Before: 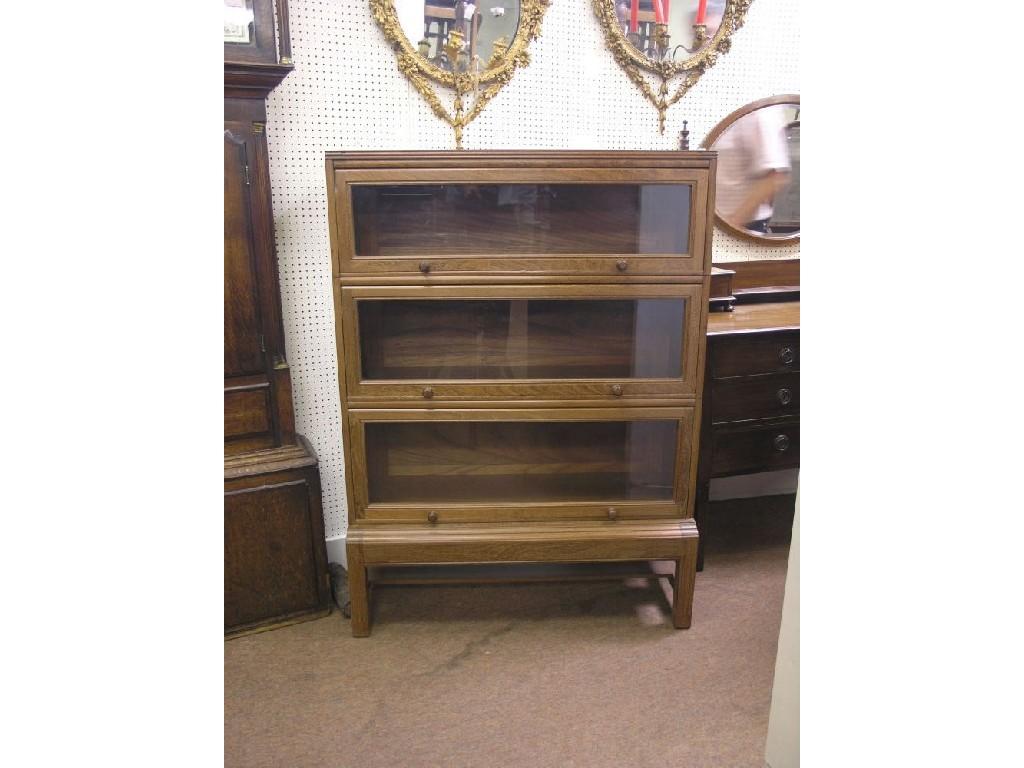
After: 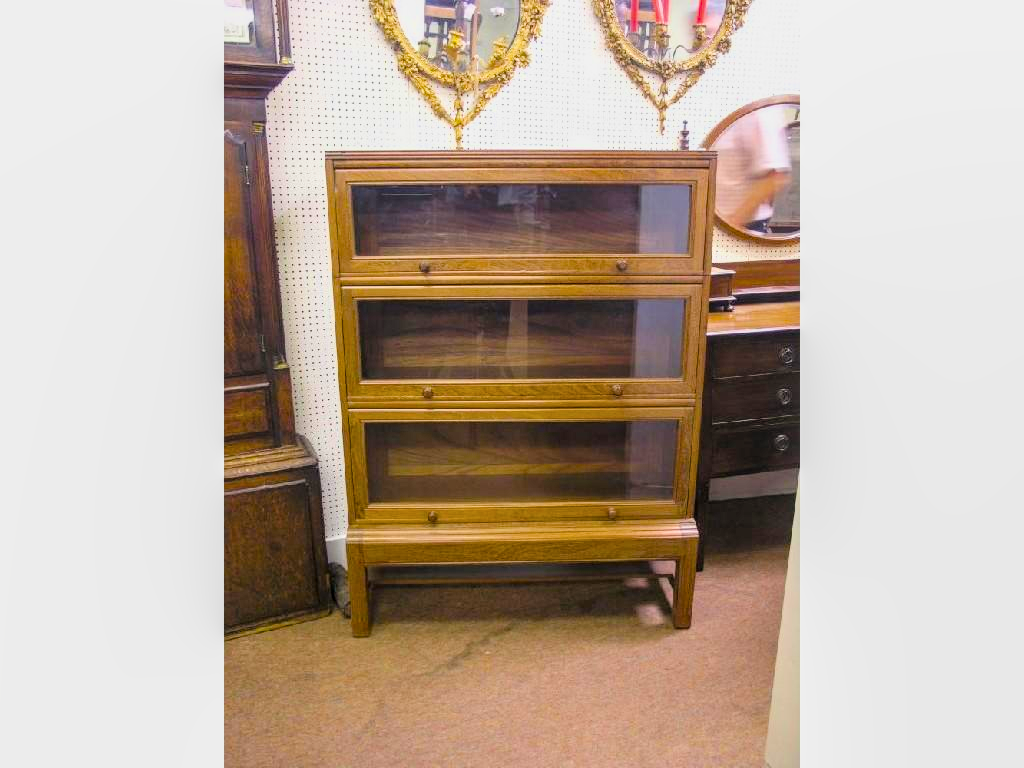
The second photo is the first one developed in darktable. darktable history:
filmic rgb: black relative exposure -7.65 EV, white relative exposure 4.56 EV, hardness 3.61, color science v6 (2022)
local contrast: on, module defaults
tone equalizer: on, module defaults
color balance rgb: linear chroma grading › global chroma 20%, perceptual saturation grading › global saturation 25%, perceptual brilliance grading › global brilliance 20%, global vibrance 20%
